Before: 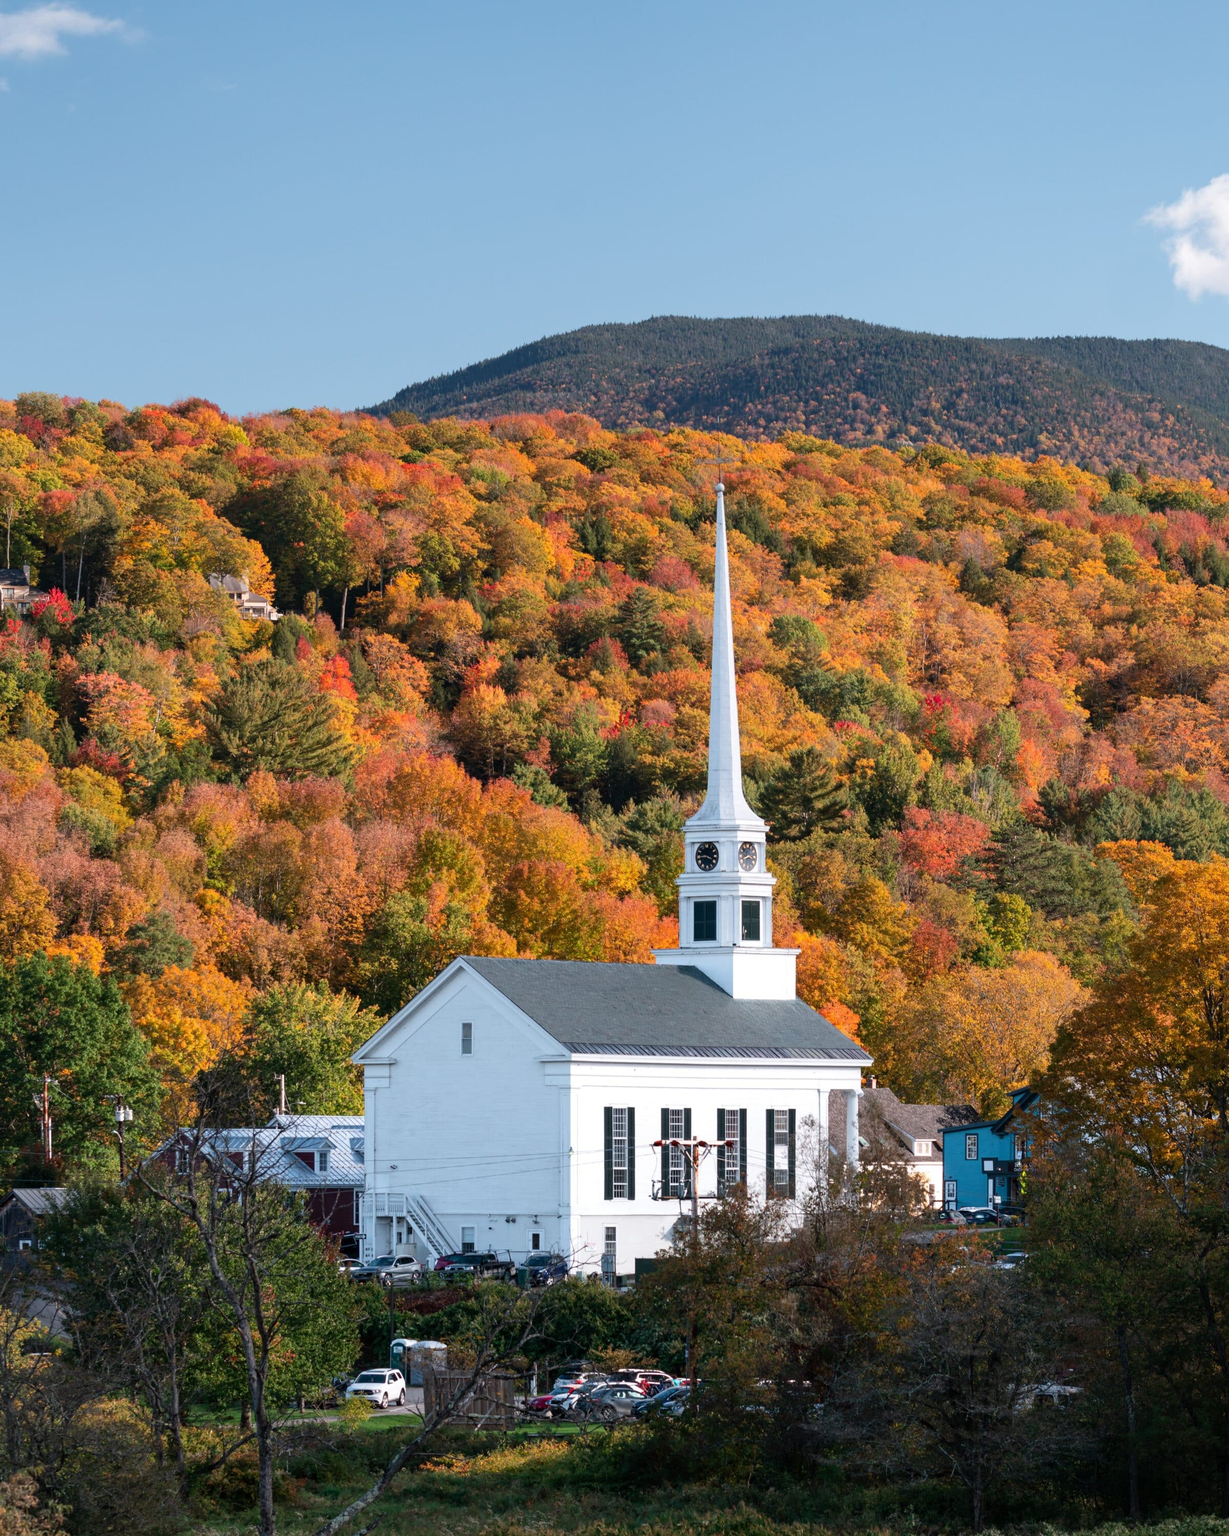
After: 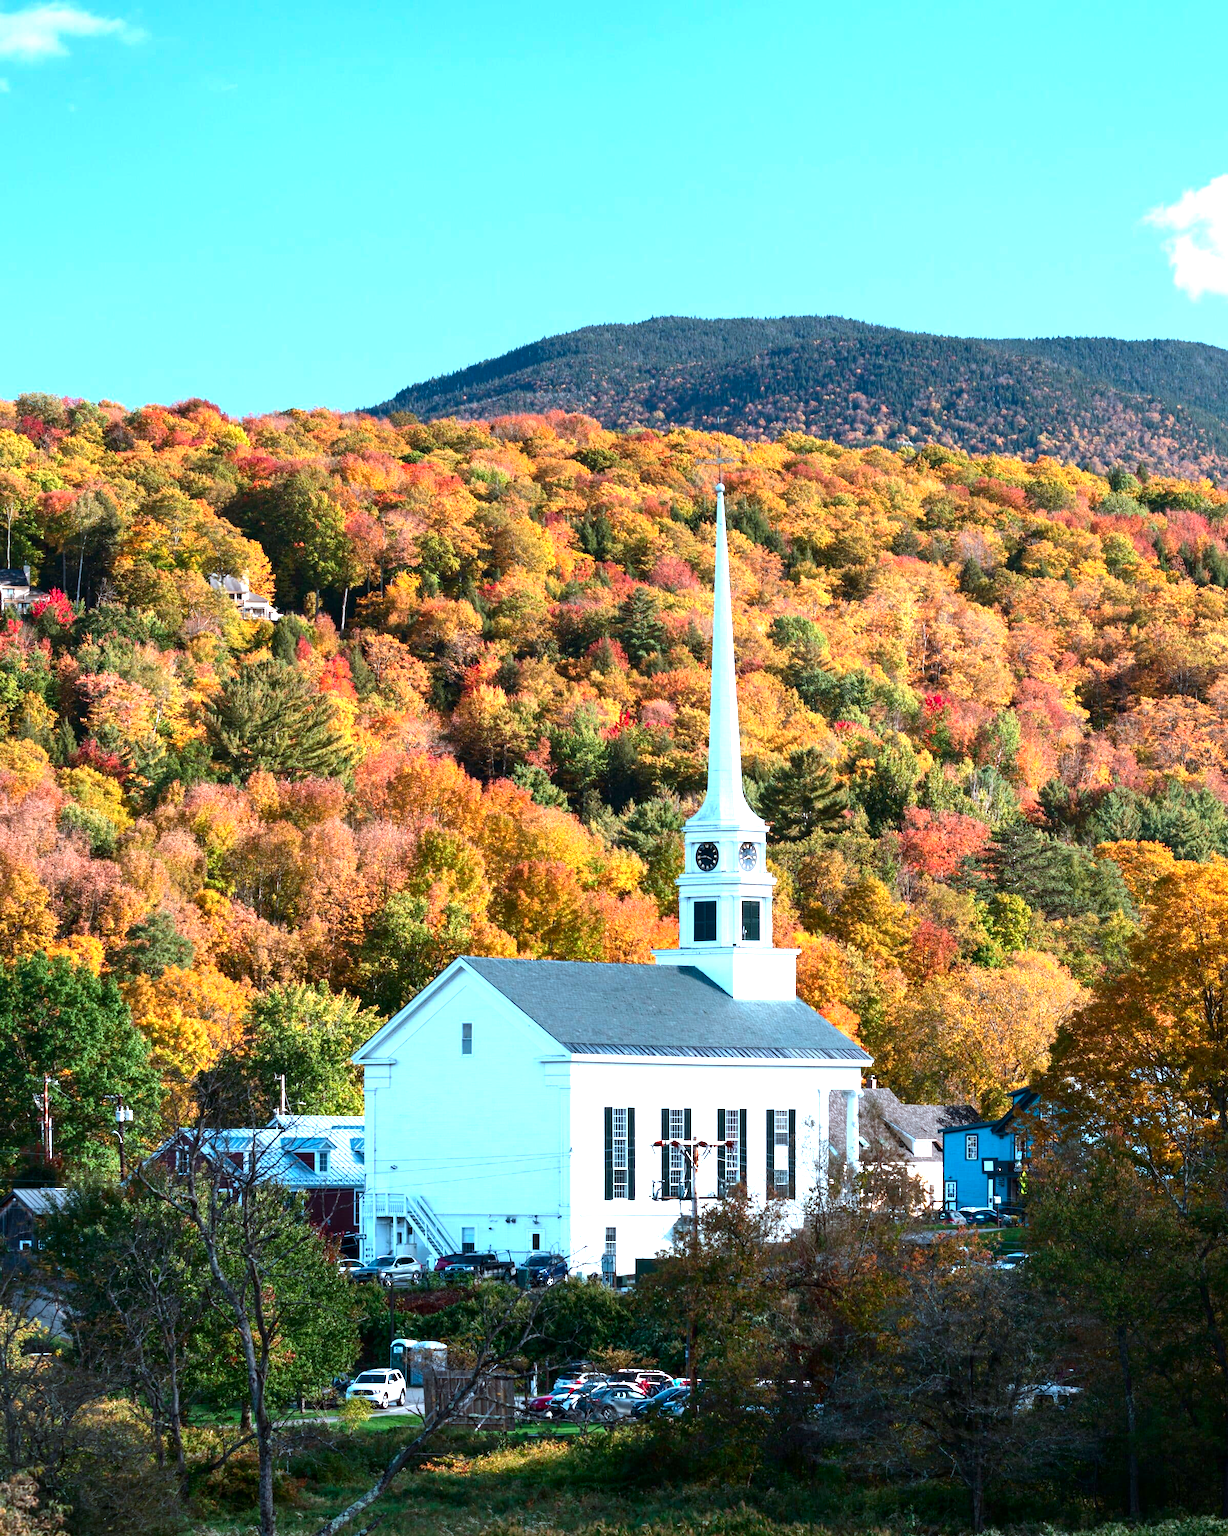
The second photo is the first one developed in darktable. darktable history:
contrast brightness saturation: contrast 0.07, brightness -0.14, saturation 0.11
color correction: highlights a* -11.71, highlights b* -15.58
exposure: black level correction 0, exposure 1.1 EV, compensate exposure bias true, compensate highlight preservation false
